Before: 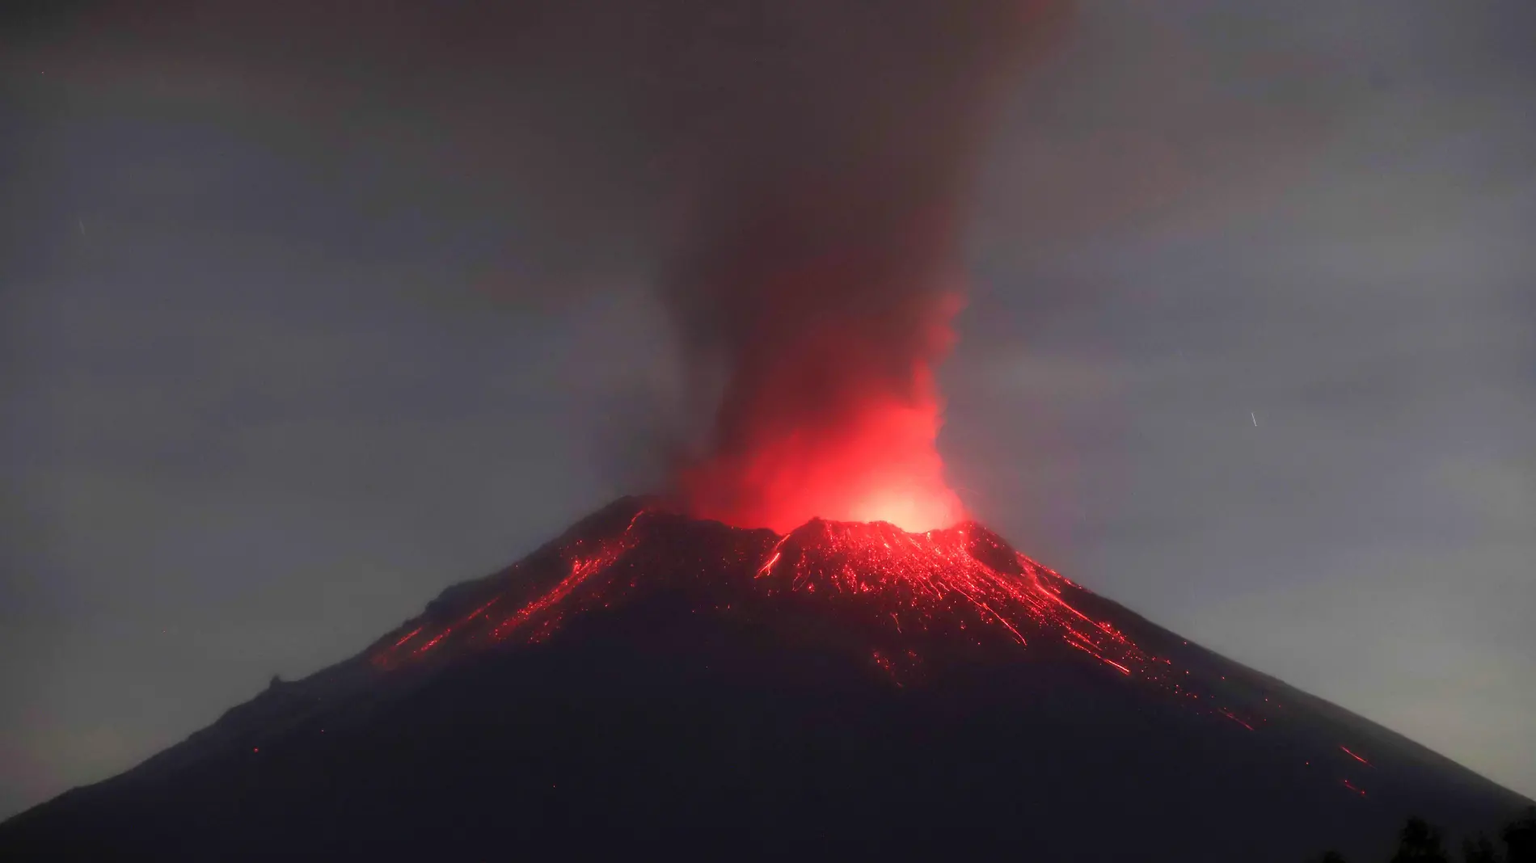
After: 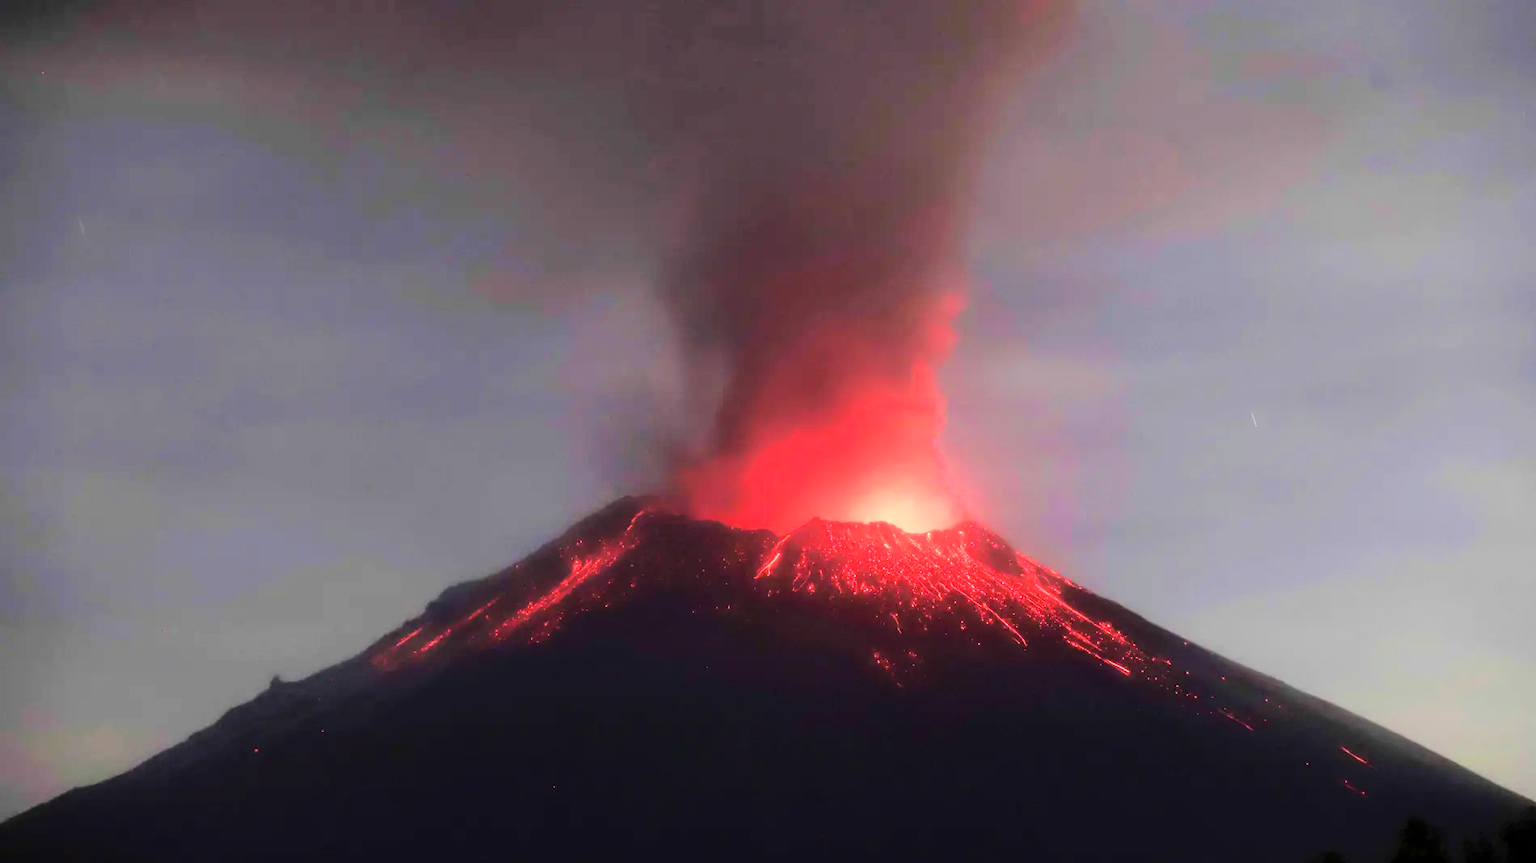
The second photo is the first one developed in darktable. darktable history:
tone equalizer: -7 EV 0.164 EV, -6 EV 0.635 EV, -5 EV 1.19 EV, -4 EV 1.36 EV, -3 EV 1.13 EV, -2 EV 0.6 EV, -1 EV 0.163 EV, edges refinement/feathering 500, mask exposure compensation -1.57 EV, preserve details no
shadows and highlights: shadows -28.88, highlights 30.43
velvia: on, module defaults
